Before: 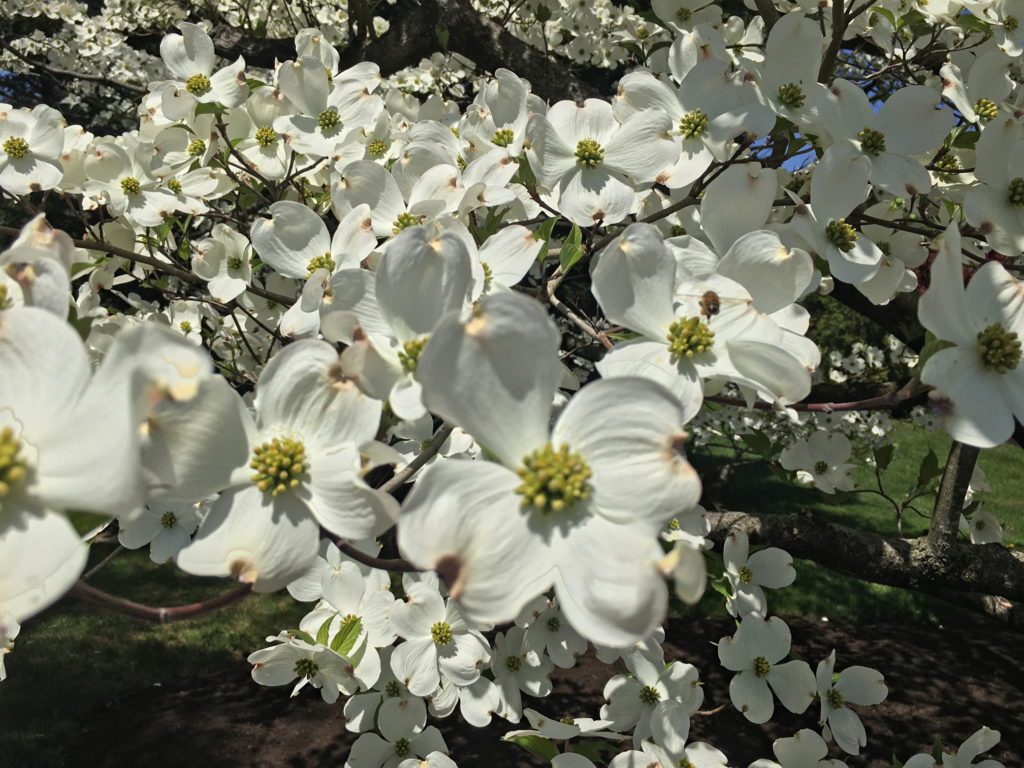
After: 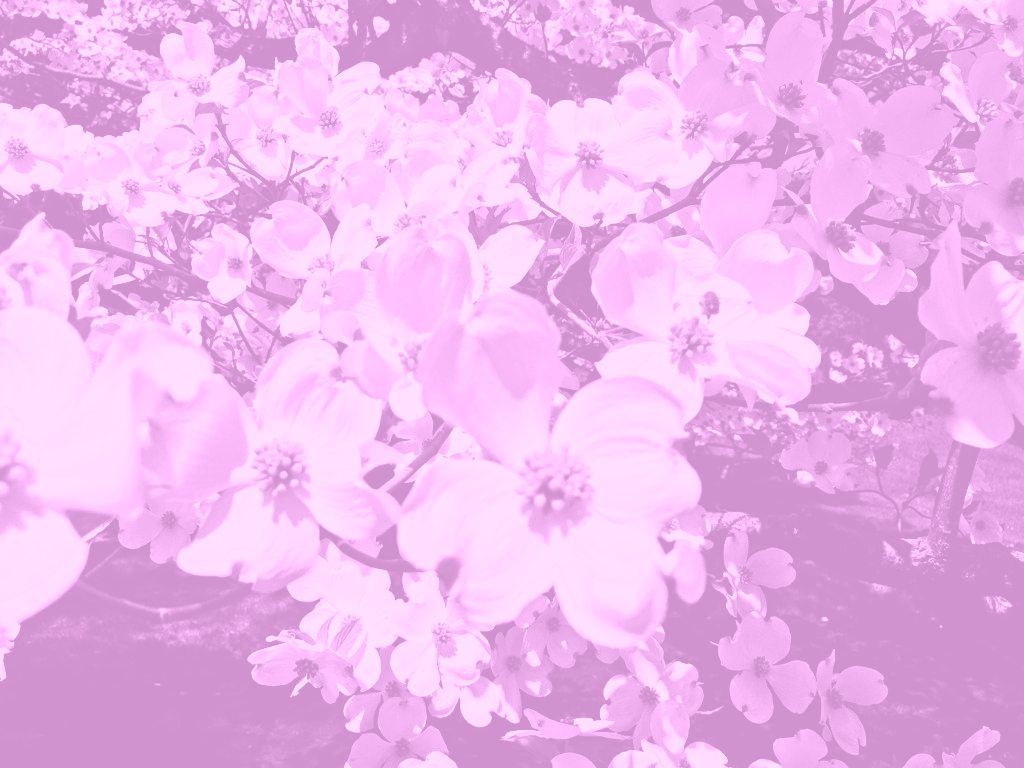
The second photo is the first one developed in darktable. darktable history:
contrast brightness saturation: contrast 0.25, saturation -0.31
filmic rgb: black relative exposure -11.88 EV, white relative exposure 5.43 EV, threshold 3 EV, hardness 4.49, latitude 50%, contrast 1.14, color science v5 (2021), contrast in shadows safe, contrast in highlights safe, enable highlight reconstruction true
colorize: hue 331.2°, saturation 75%, source mix 30.28%, lightness 70.52%, version 1
